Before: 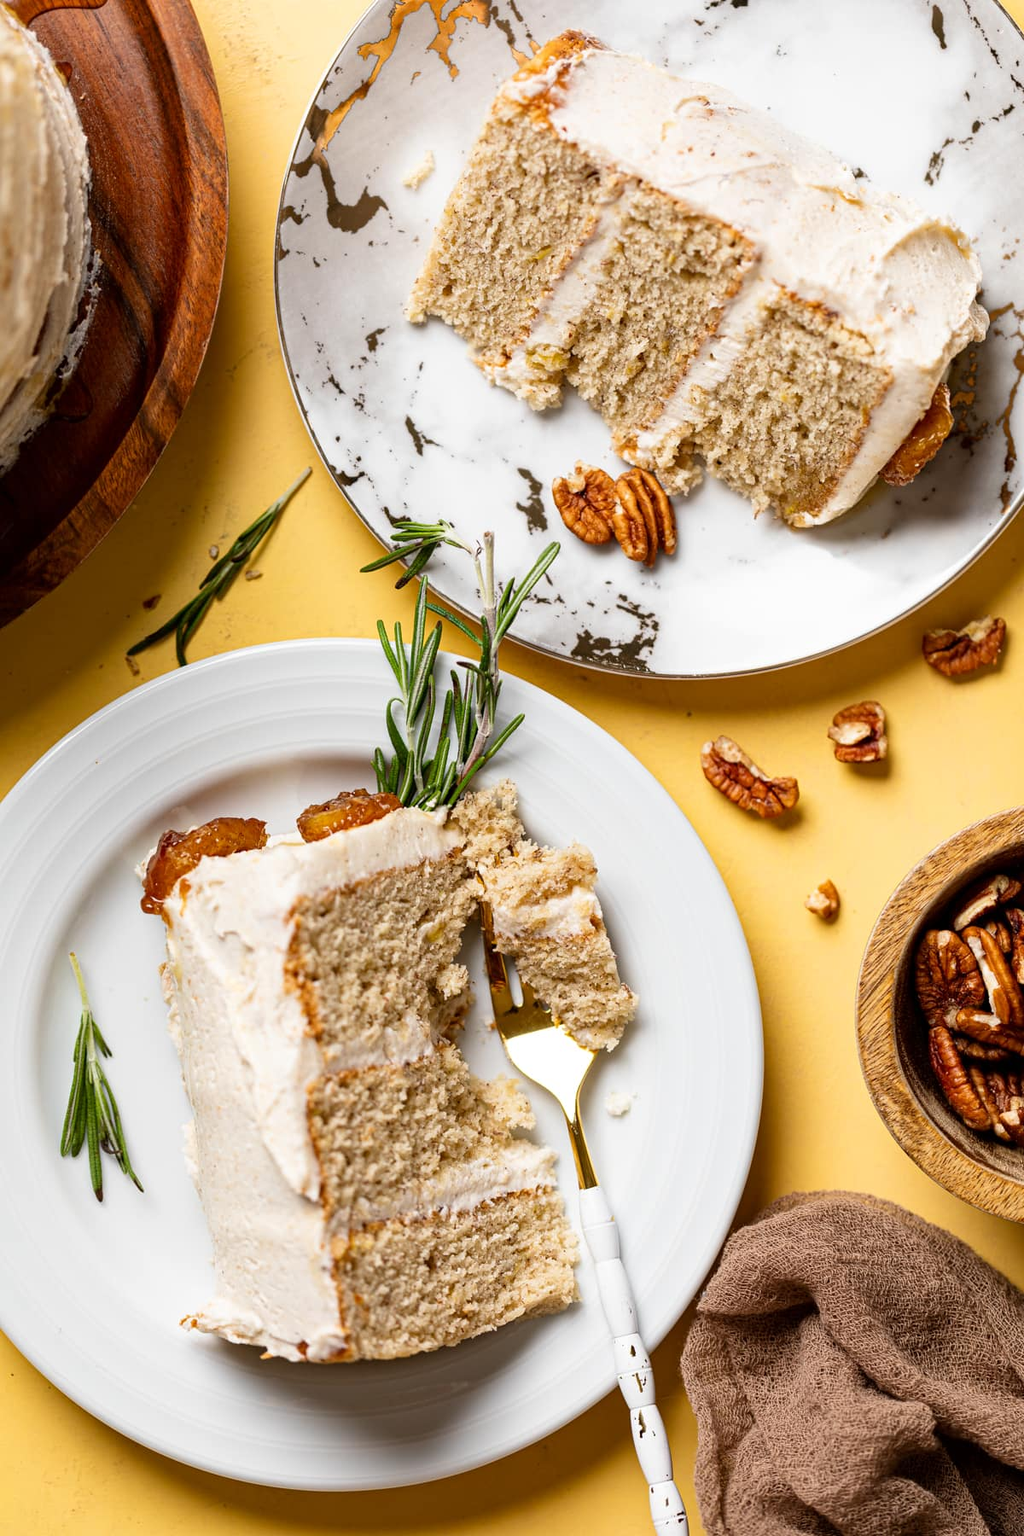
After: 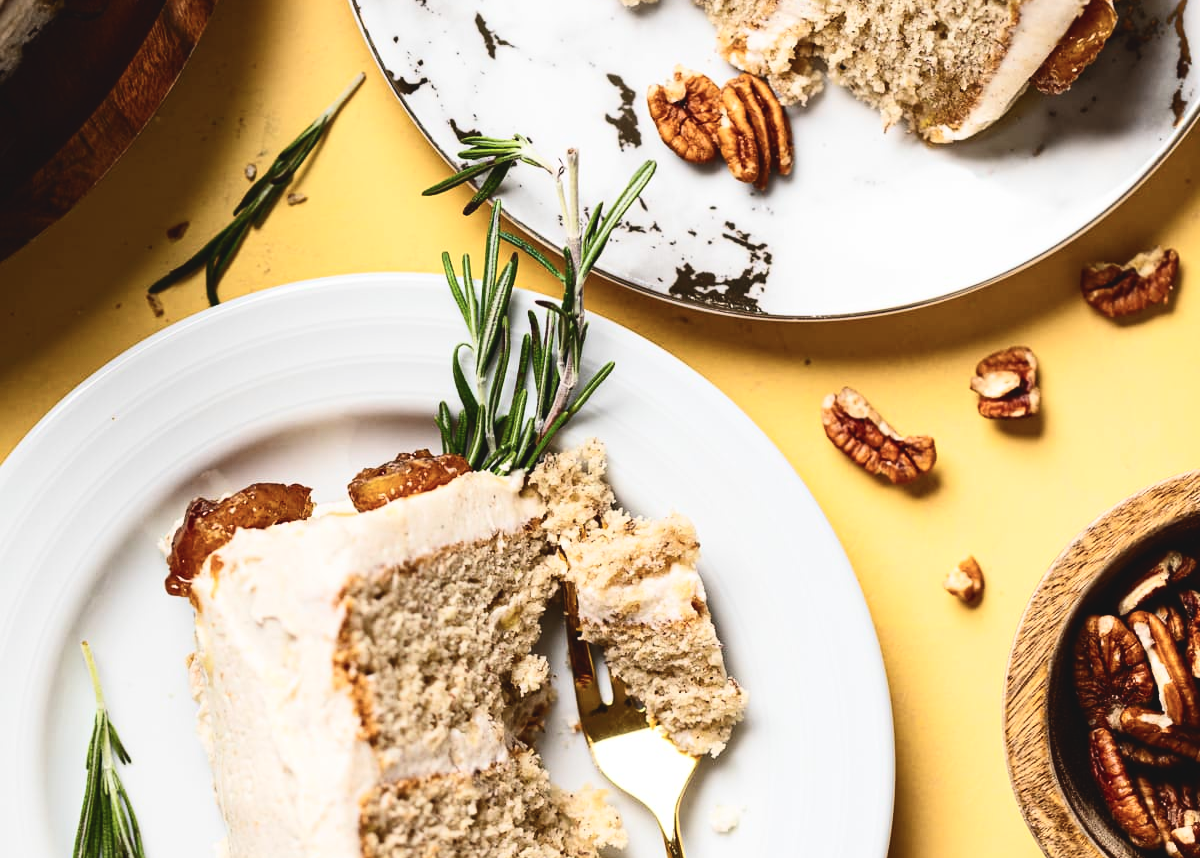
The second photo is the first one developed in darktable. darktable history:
exposure: black level correction -0.015, compensate highlight preservation false
crop and rotate: top 26.394%, bottom 25.894%
contrast brightness saturation: contrast 0.298
